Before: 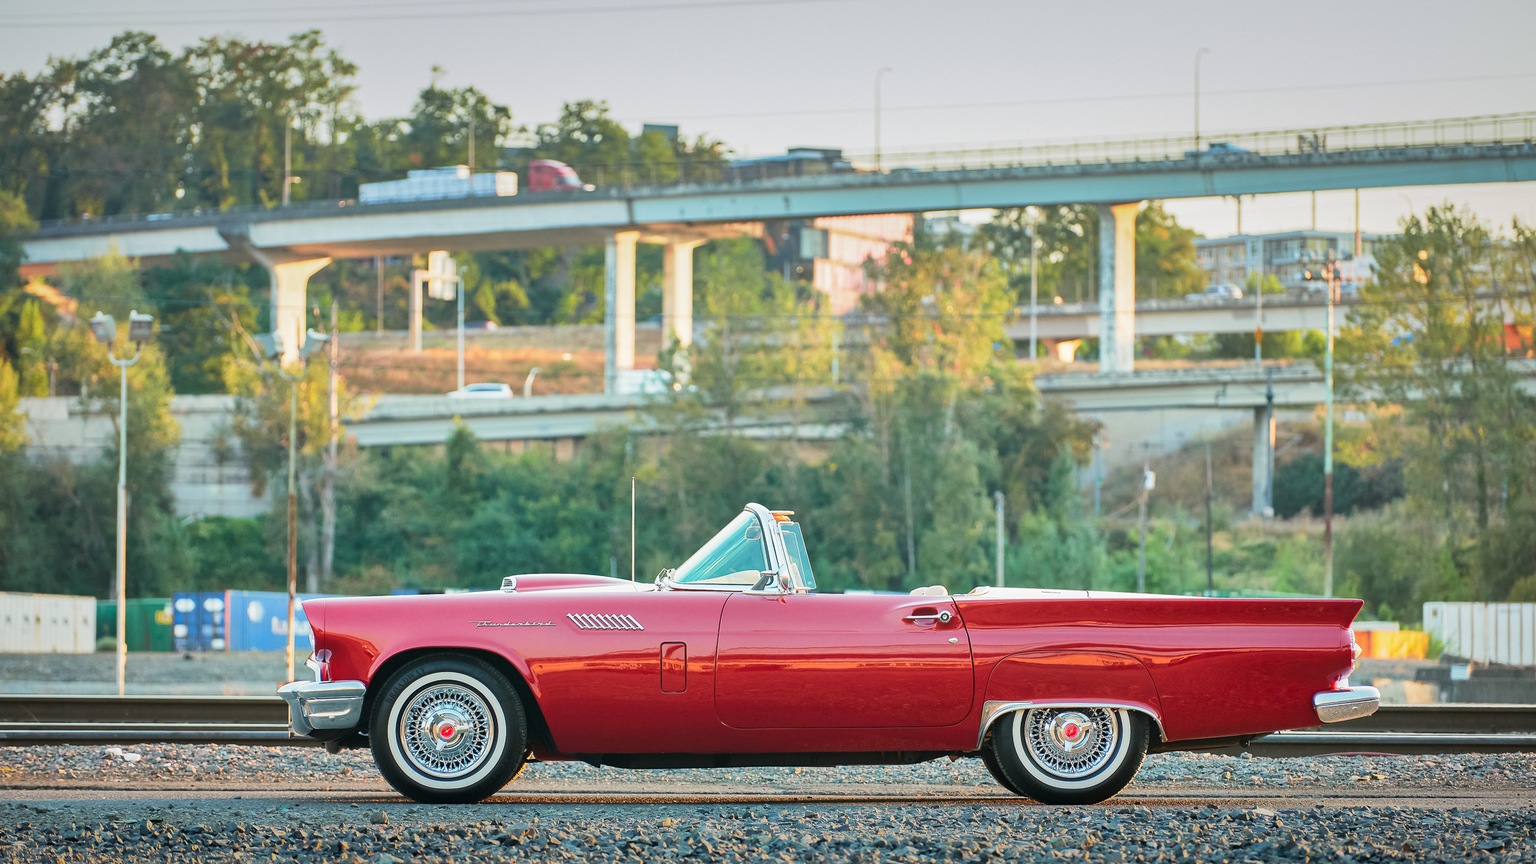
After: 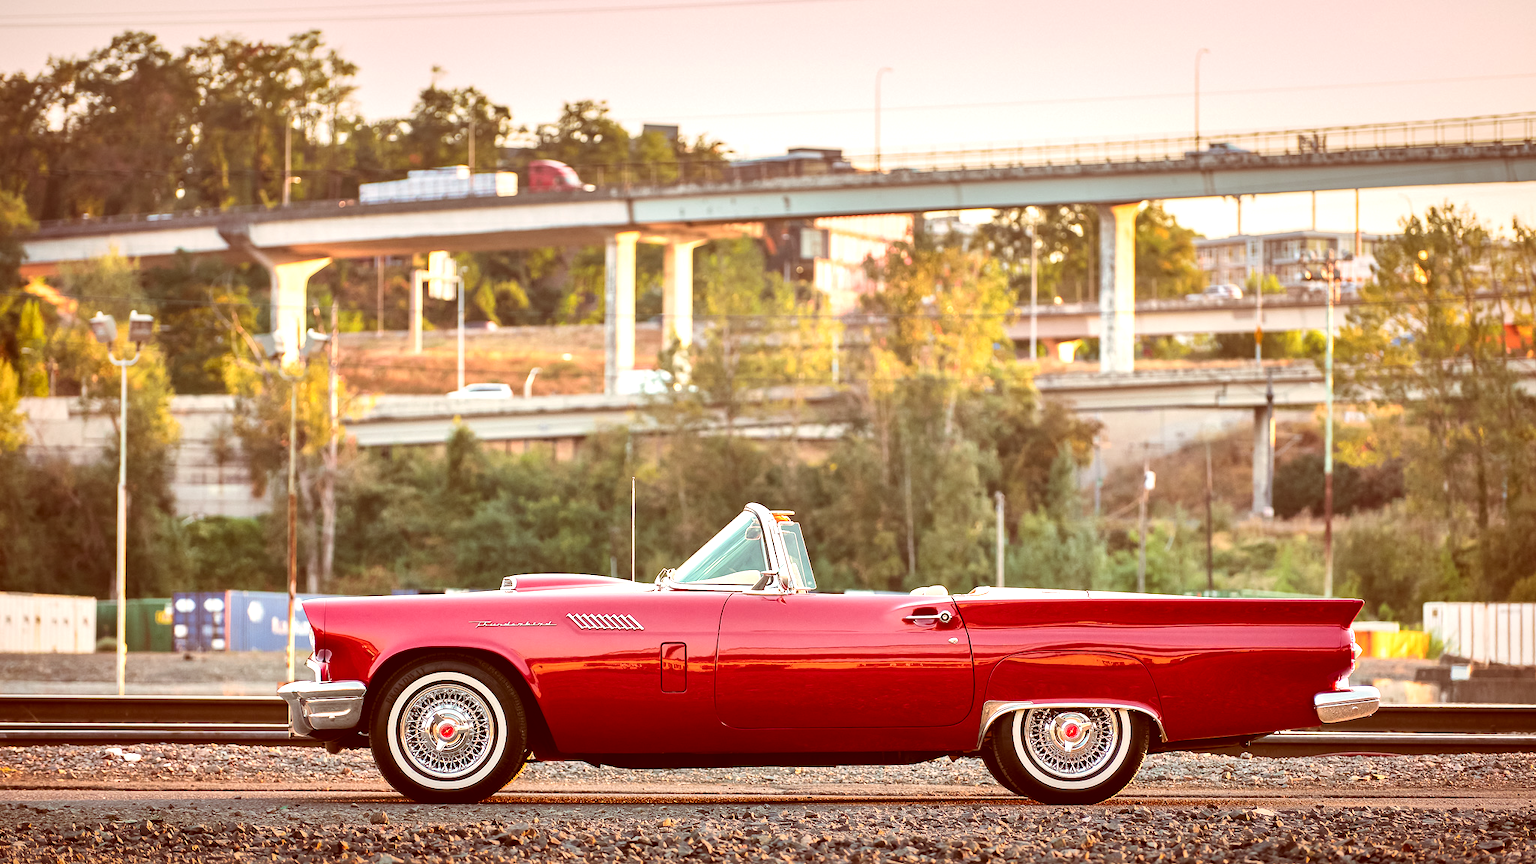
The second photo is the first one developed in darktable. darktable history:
color correction: highlights a* 9.26, highlights b* 8.54, shadows a* 39.79, shadows b* 39.24, saturation 0.771
color balance rgb: highlights gain › chroma 1.076%, highlights gain › hue 52.5°, perceptual saturation grading › global saturation 19.008%, perceptual brilliance grading › highlights 16.202%, perceptual brilliance grading › mid-tones 6.106%, perceptual brilliance grading › shadows -15.525%
